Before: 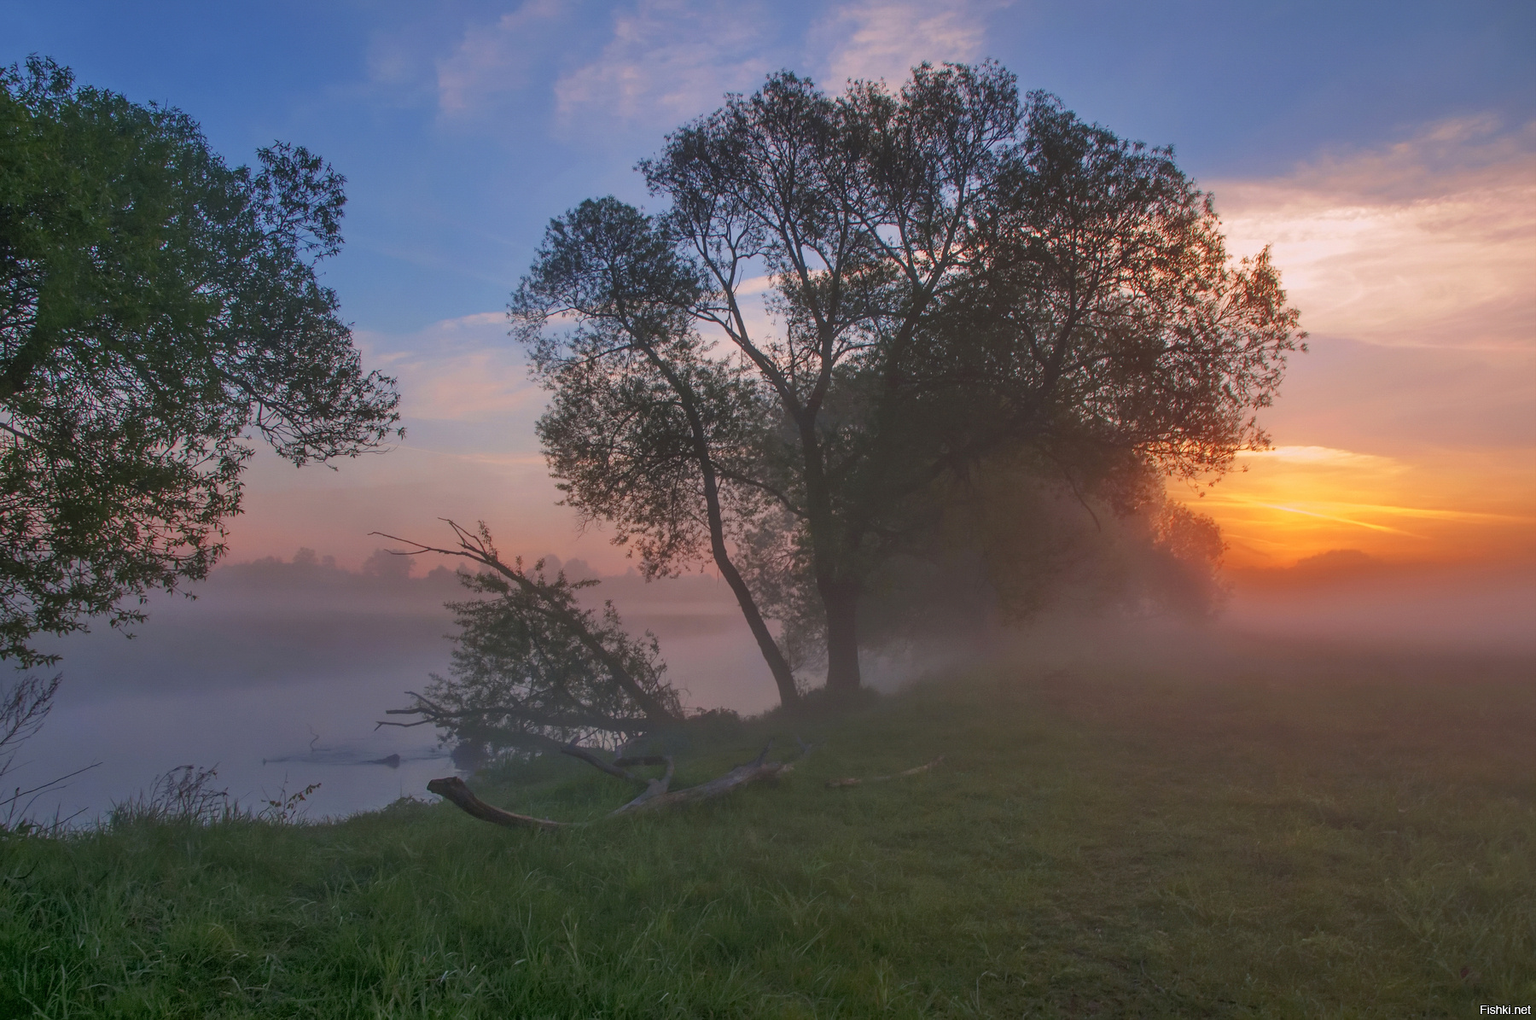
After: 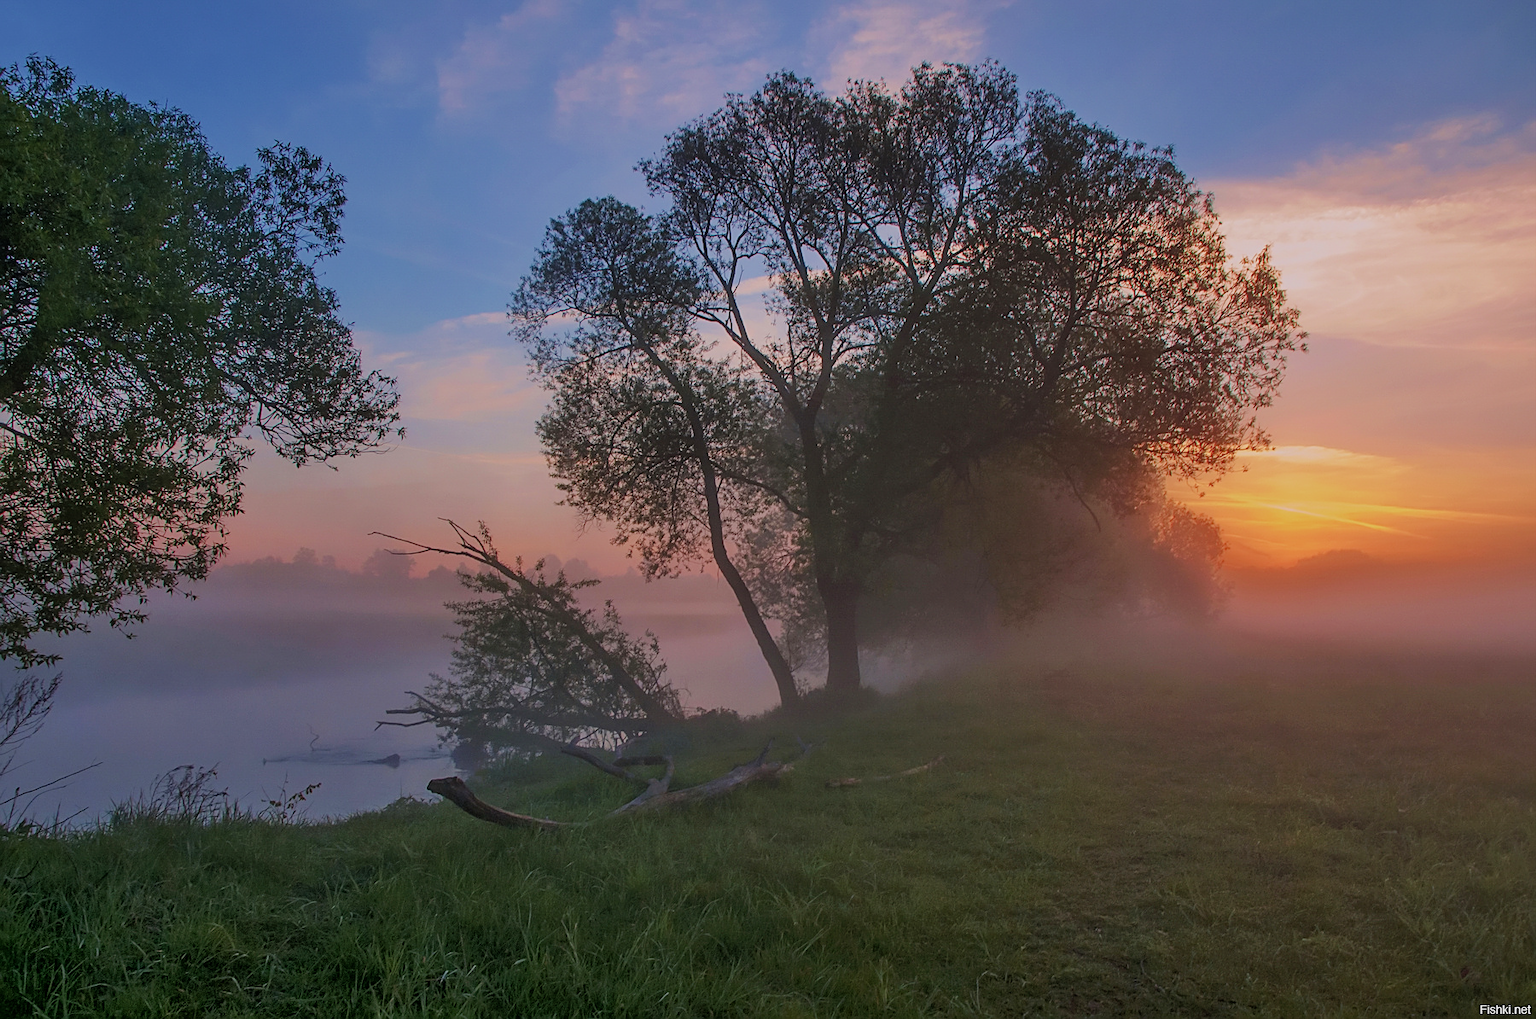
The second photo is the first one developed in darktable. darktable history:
velvia: on, module defaults
sharpen: on, module defaults
filmic rgb: black relative exposure -7.65 EV, white relative exposure 4.56 EV, hardness 3.61
